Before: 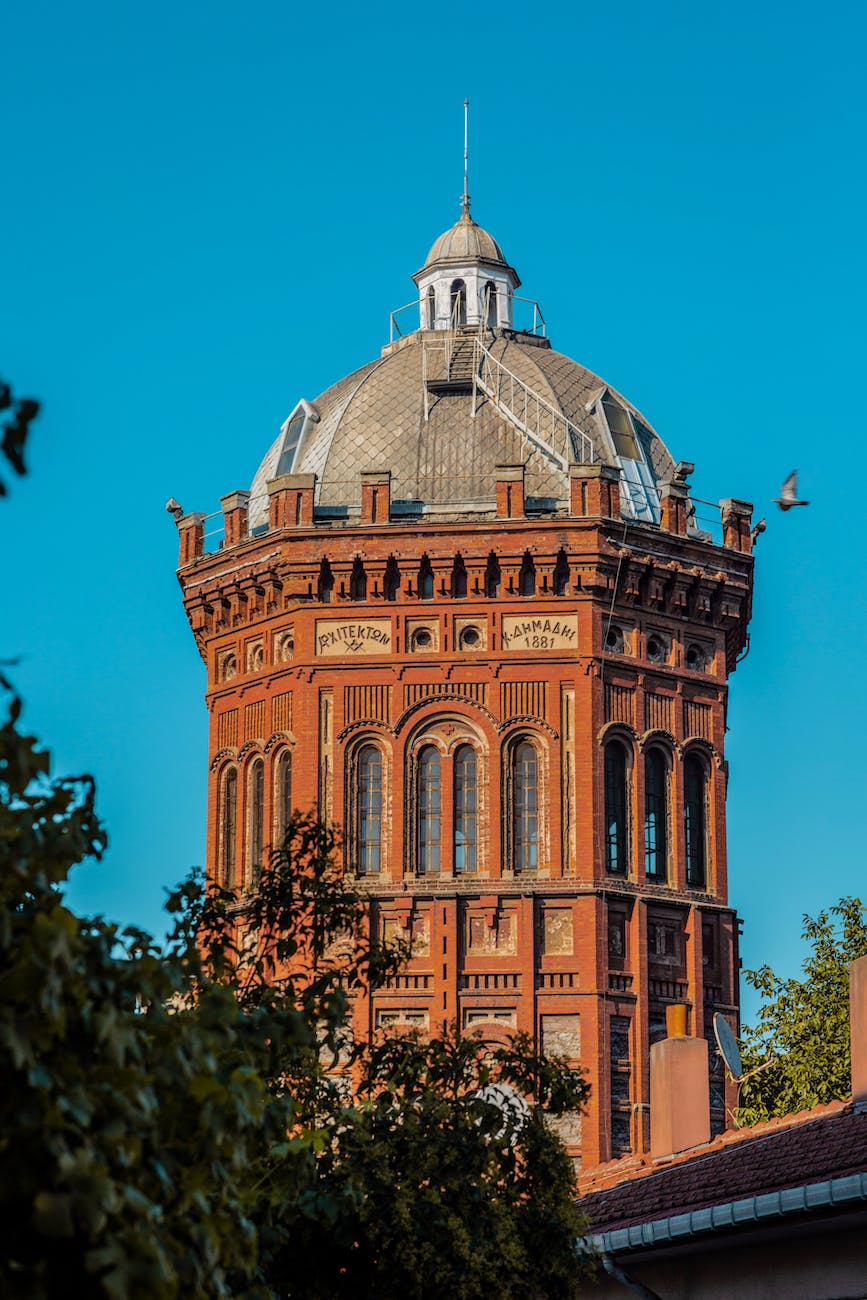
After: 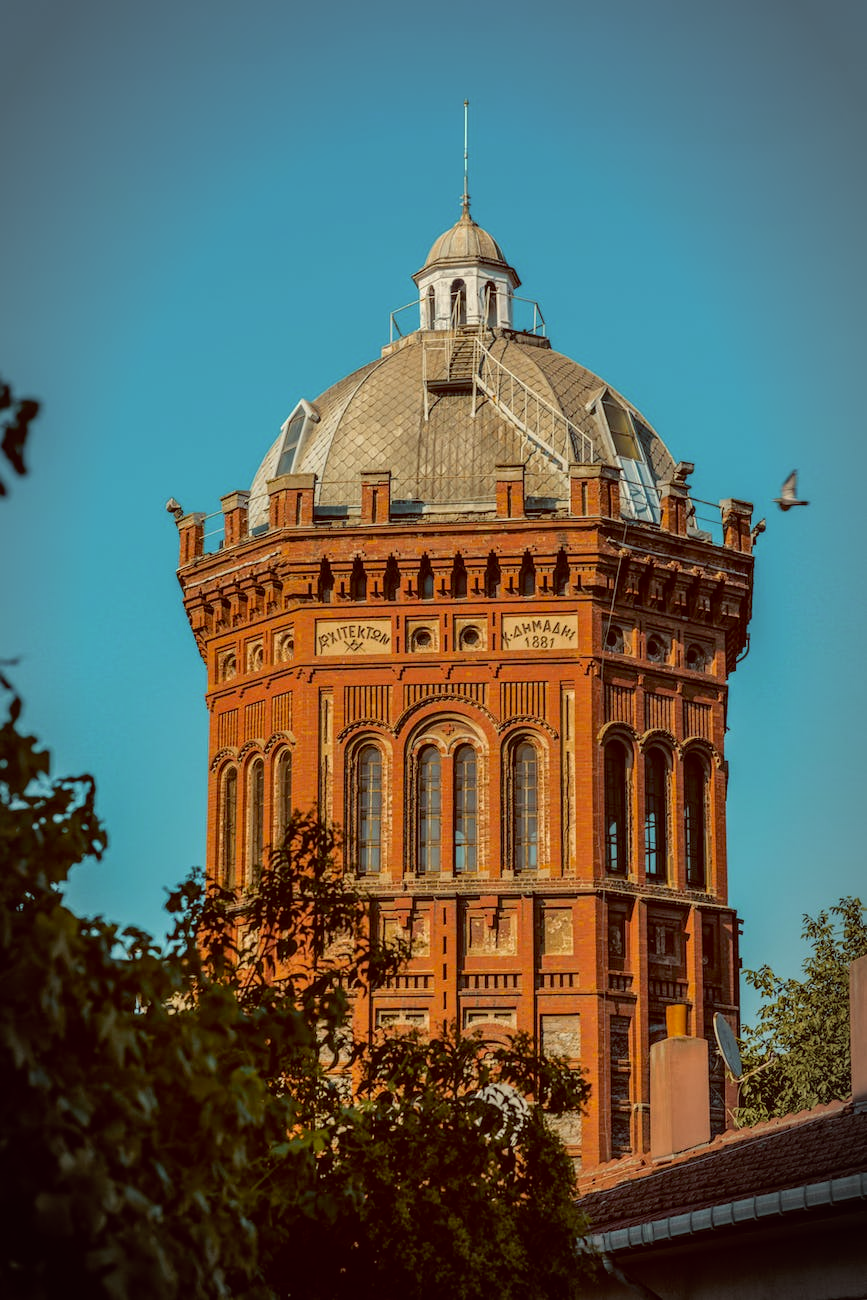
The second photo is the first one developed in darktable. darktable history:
color balance: lift [1.001, 1.007, 1, 0.993], gamma [1.023, 1.026, 1.01, 0.974], gain [0.964, 1.059, 1.073, 0.927]
vignetting: automatic ratio true
